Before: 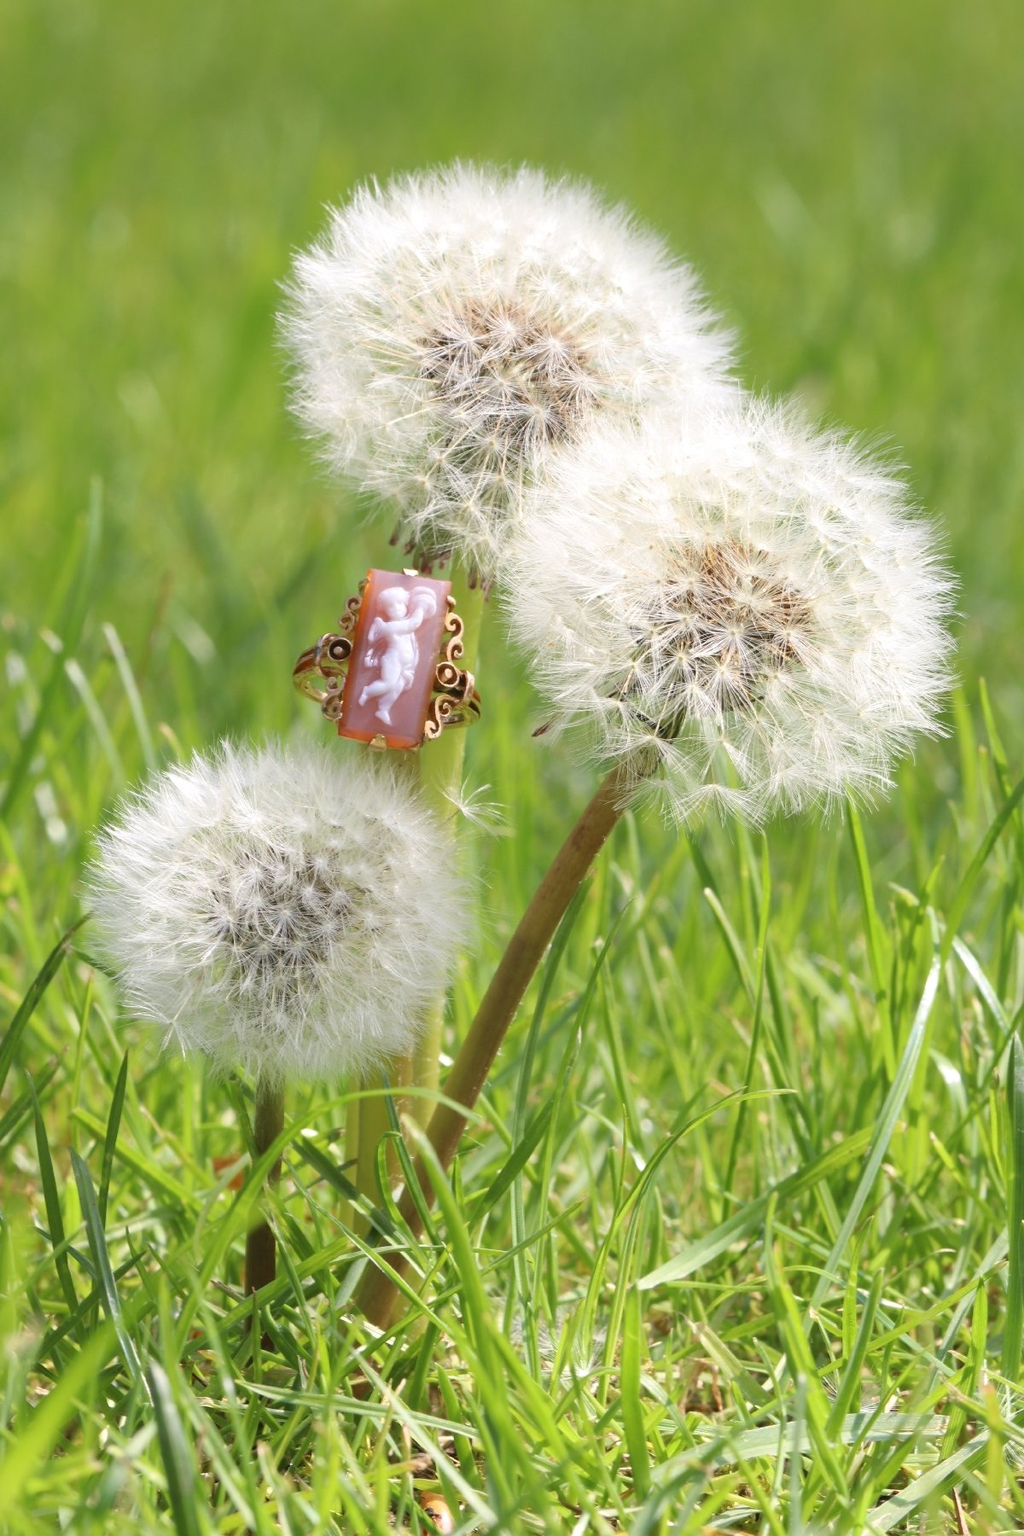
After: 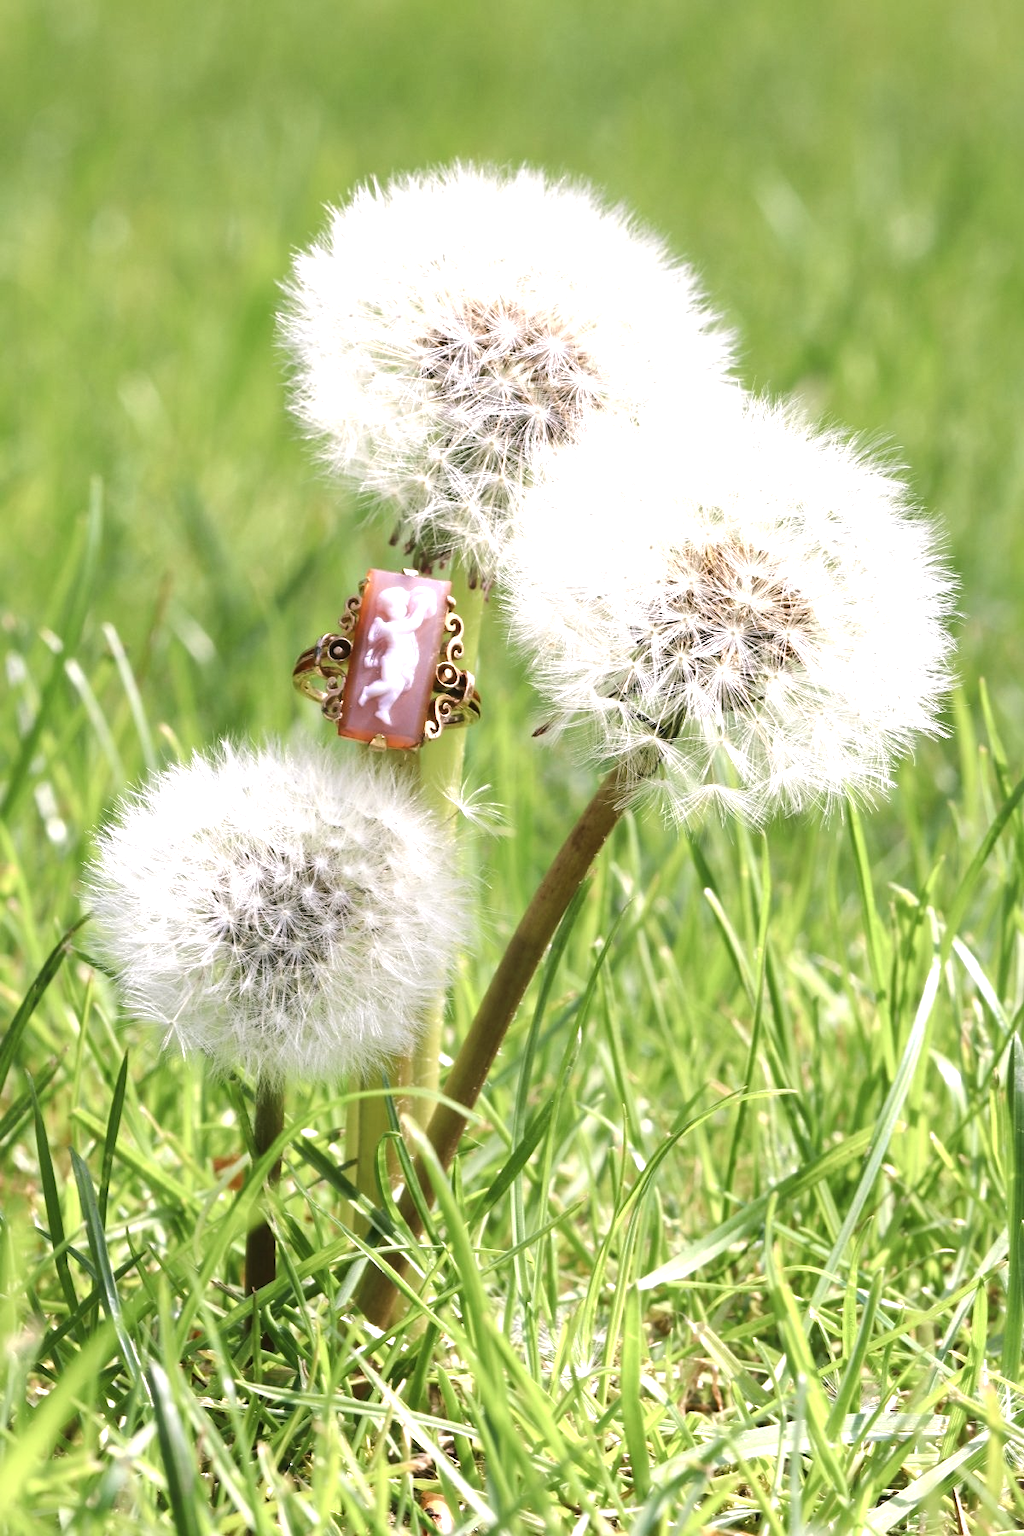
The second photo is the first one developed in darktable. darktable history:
color balance rgb: shadows lift › chroma 2%, shadows lift › hue 135.47°, highlights gain › chroma 2%, highlights gain › hue 291.01°, global offset › luminance 0.5%, perceptual saturation grading › global saturation -10.8%, perceptual saturation grading › highlights -26.83%, perceptual saturation grading › shadows 21.25%, perceptual brilliance grading › highlights 17.77%, perceptual brilliance grading › mid-tones 31.71%, perceptual brilliance grading › shadows -31.01%, global vibrance 24.91%
local contrast: mode bilateral grid, contrast 20, coarseness 50, detail 120%, midtone range 0.2
